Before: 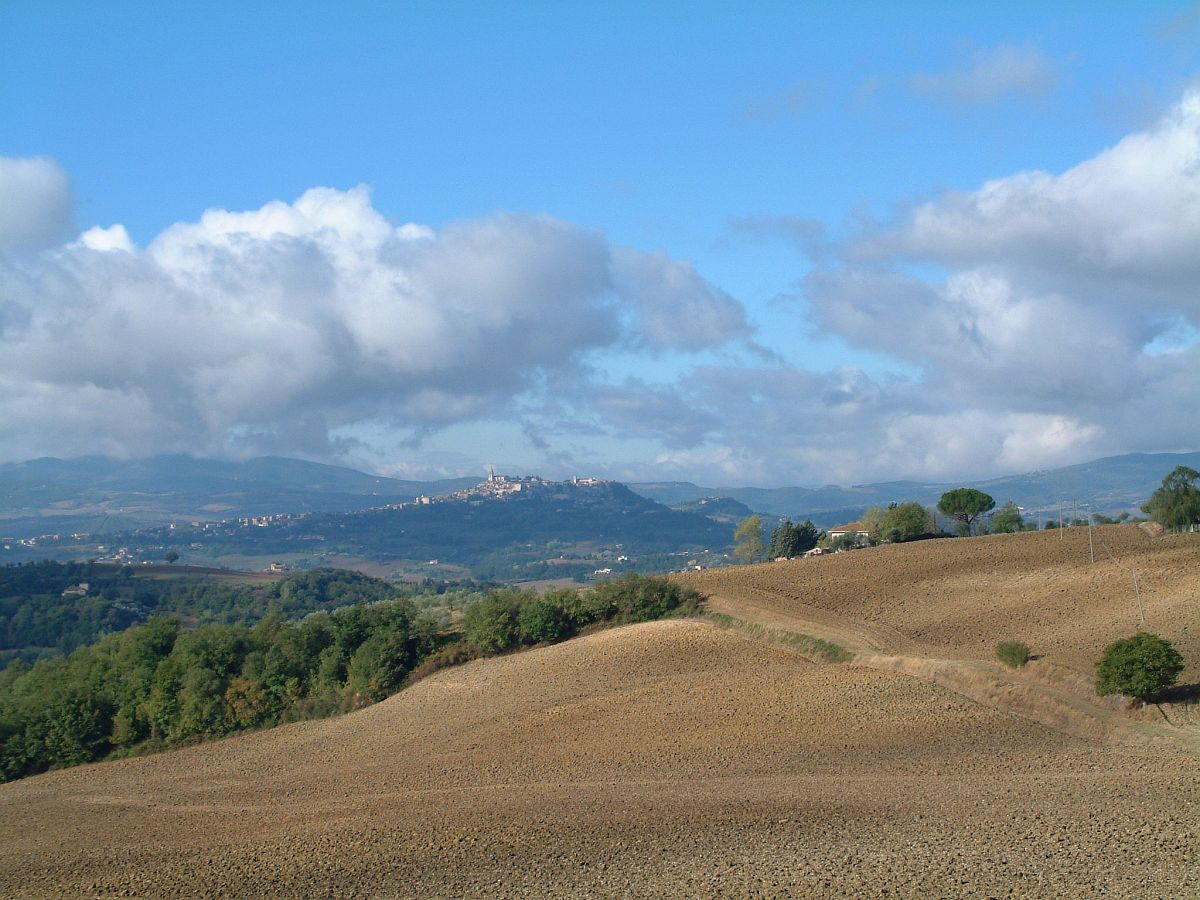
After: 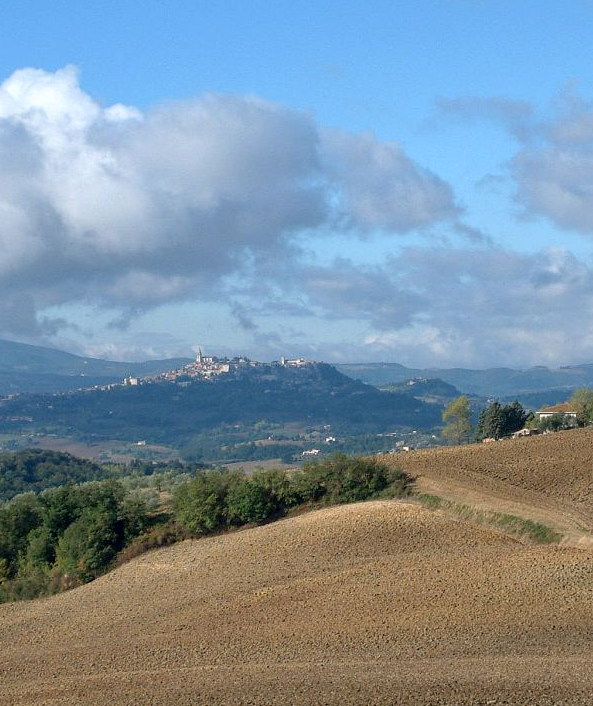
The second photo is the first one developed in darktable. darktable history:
crop and rotate: angle 0.02°, left 24.353%, top 13.219%, right 26.156%, bottom 8.224%
local contrast: on, module defaults
